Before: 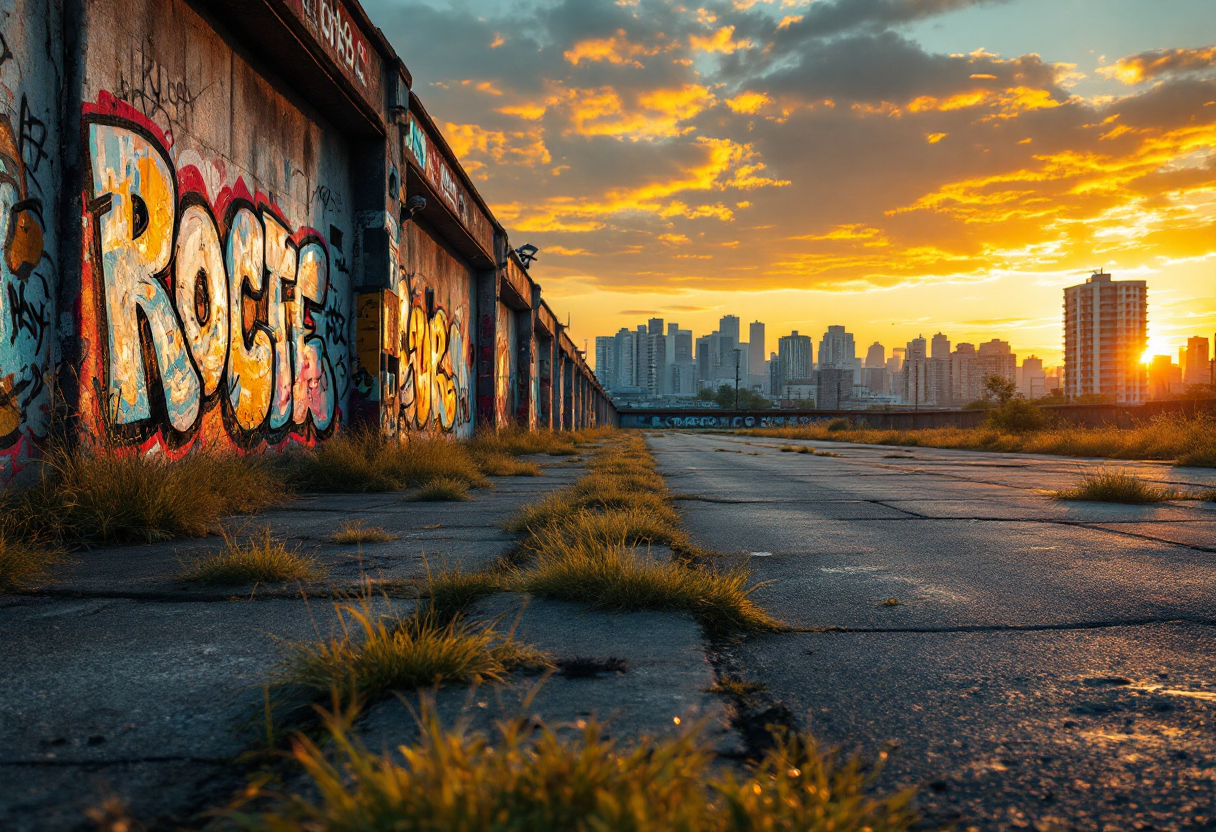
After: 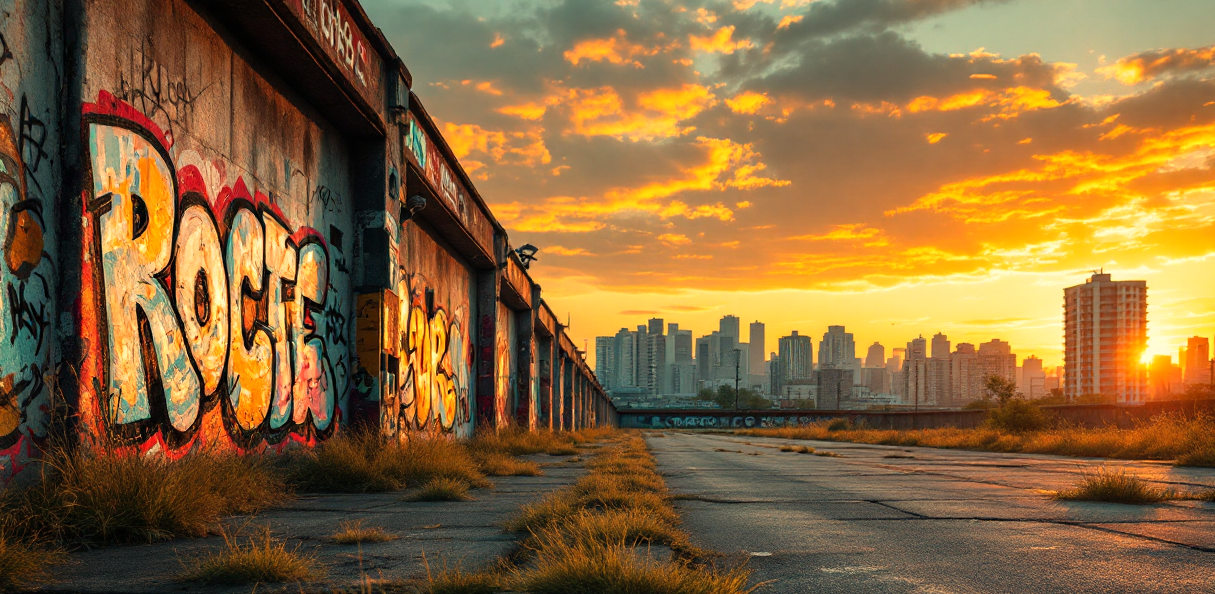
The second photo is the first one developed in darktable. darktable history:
white balance: red 1.123, blue 0.83
tone curve: curves: ch0 [(0, 0) (0.003, 0.003) (0.011, 0.011) (0.025, 0.025) (0.044, 0.045) (0.069, 0.07) (0.1, 0.101) (0.136, 0.138) (0.177, 0.18) (0.224, 0.228) (0.277, 0.281) (0.335, 0.34) (0.399, 0.405) (0.468, 0.475) (0.543, 0.551) (0.623, 0.633) (0.709, 0.72) (0.801, 0.813) (0.898, 0.907) (1, 1)], preserve colors none
crop: bottom 28.576%
